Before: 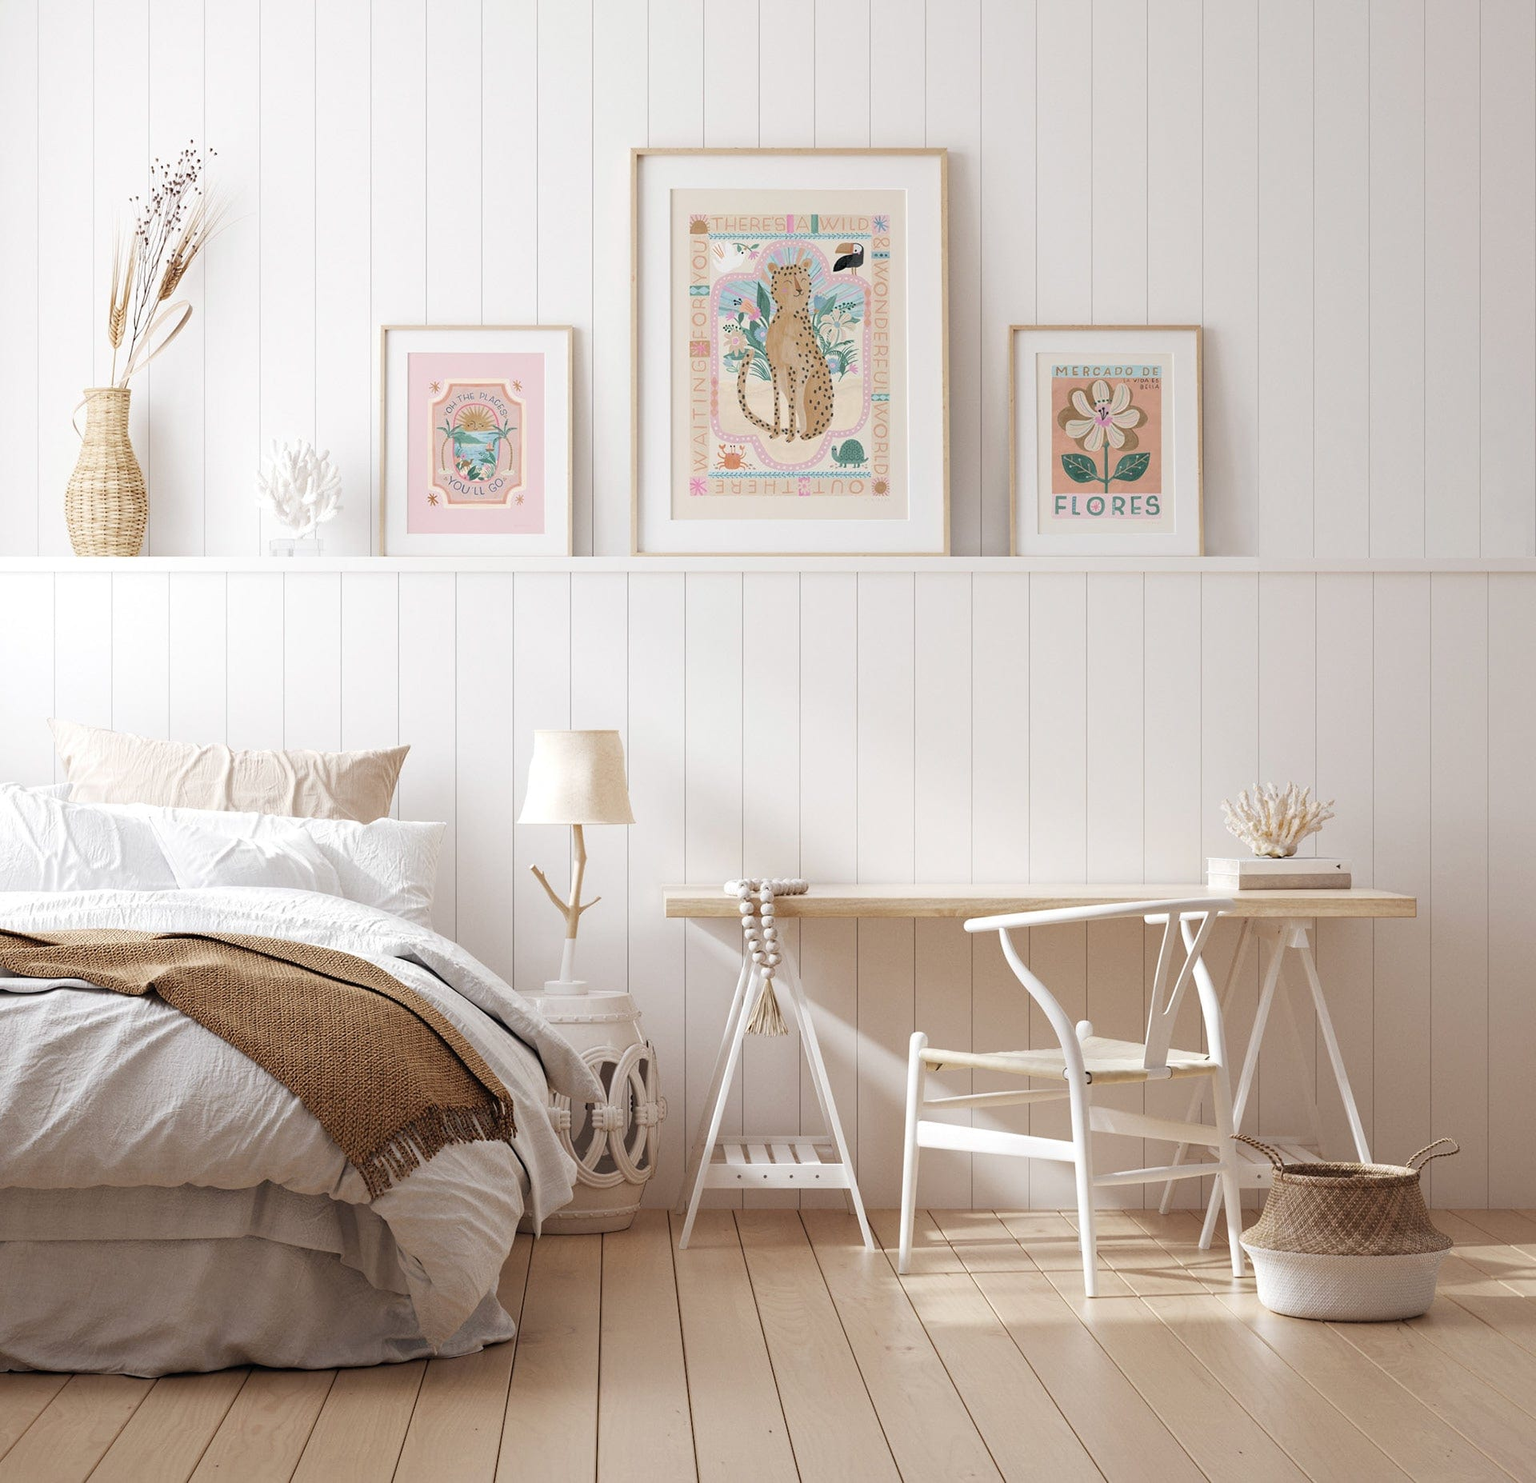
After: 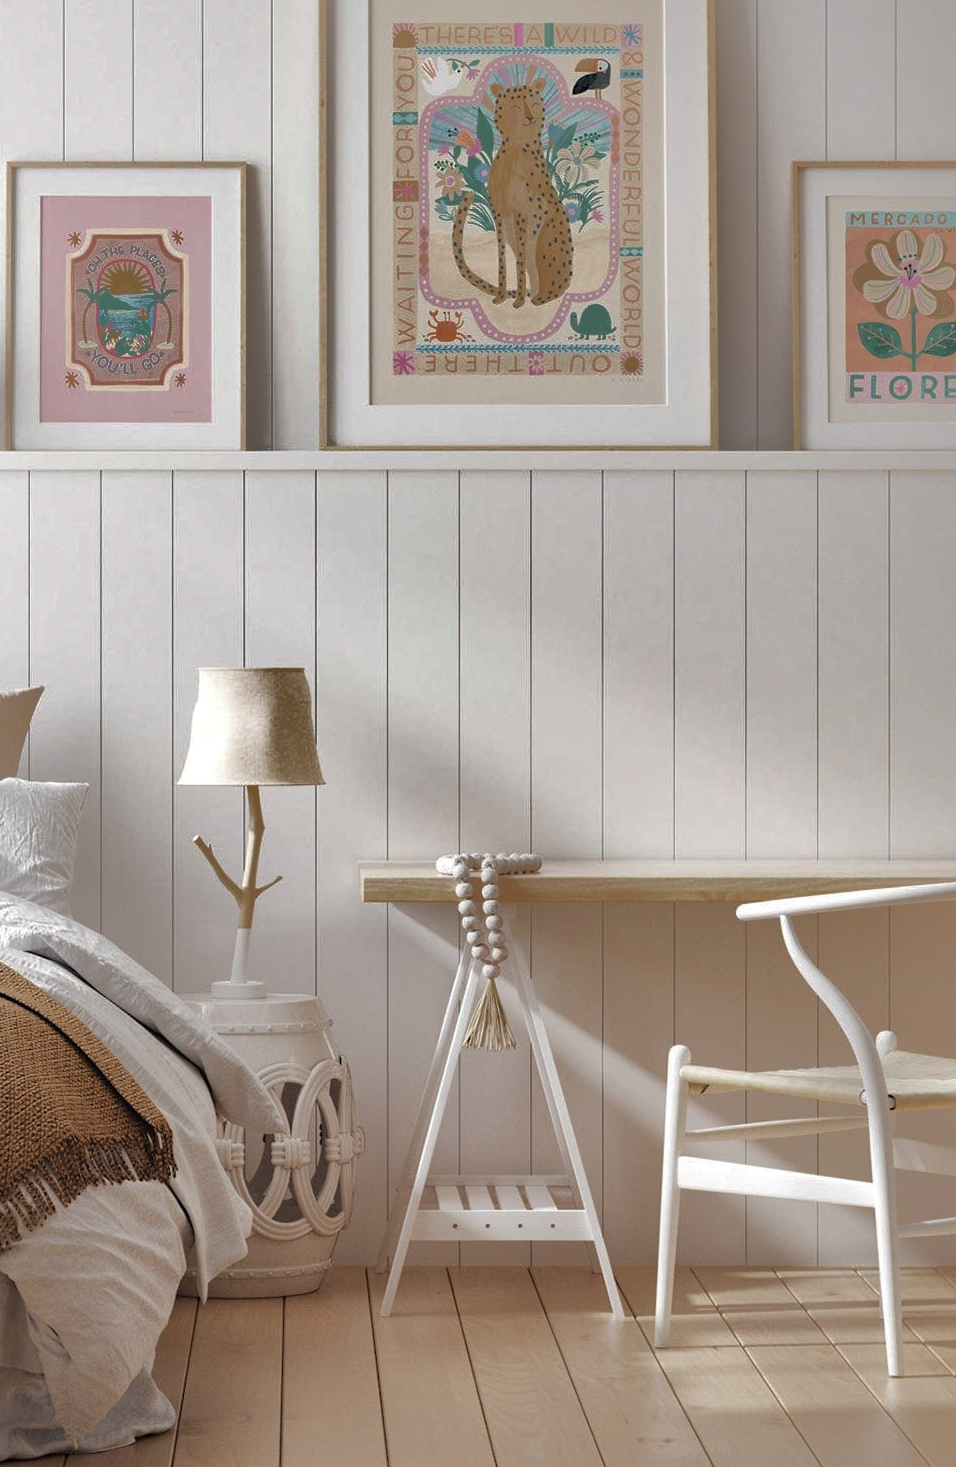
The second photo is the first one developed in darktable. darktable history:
crop and rotate: angle 0.019°, left 24.459%, top 13.255%, right 25.732%, bottom 7.578%
shadows and highlights: shadows 25.94, highlights -70.77
